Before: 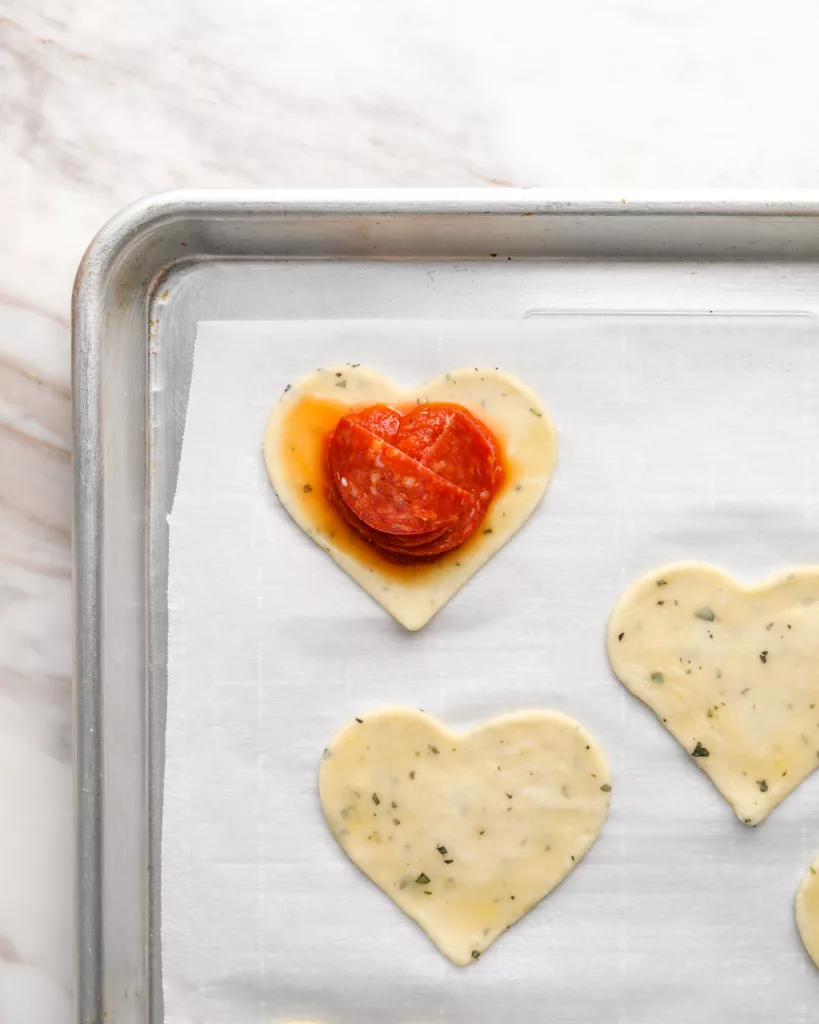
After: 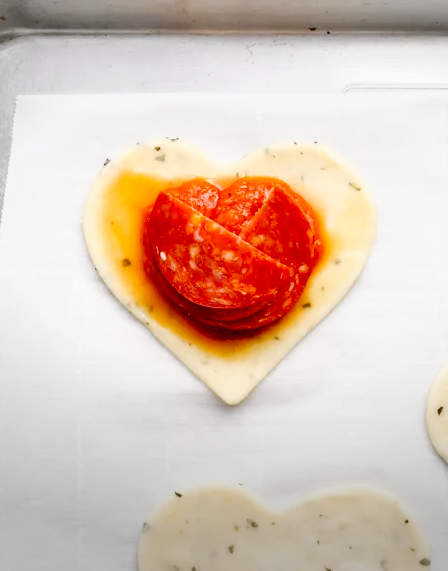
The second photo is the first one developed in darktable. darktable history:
shadows and highlights: shadows 36.35, highlights -26.86, soften with gaussian
tone curve: curves: ch0 [(0, 0.023) (0.1, 0.084) (0.184, 0.168) (0.45, 0.54) (0.57, 0.683) (0.722, 0.825) (0.877, 0.948) (1, 1)]; ch1 [(0, 0) (0.414, 0.395) (0.453, 0.437) (0.502, 0.509) (0.521, 0.519) (0.573, 0.568) (0.618, 0.61) (0.654, 0.642) (1, 1)]; ch2 [(0, 0) (0.421, 0.43) (0.45, 0.463) (0.492, 0.504) (0.511, 0.519) (0.557, 0.557) (0.602, 0.605) (1, 1)], preserve colors none
crop and rotate: left 22.112%, top 22.11%, right 23.131%, bottom 22.073%
vignetting: fall-off start 98.24%, fall-off radius 99.86%, brightness -0.463, saturation -0.308, center (0.22, -0.236), width/height ratio 1.427
